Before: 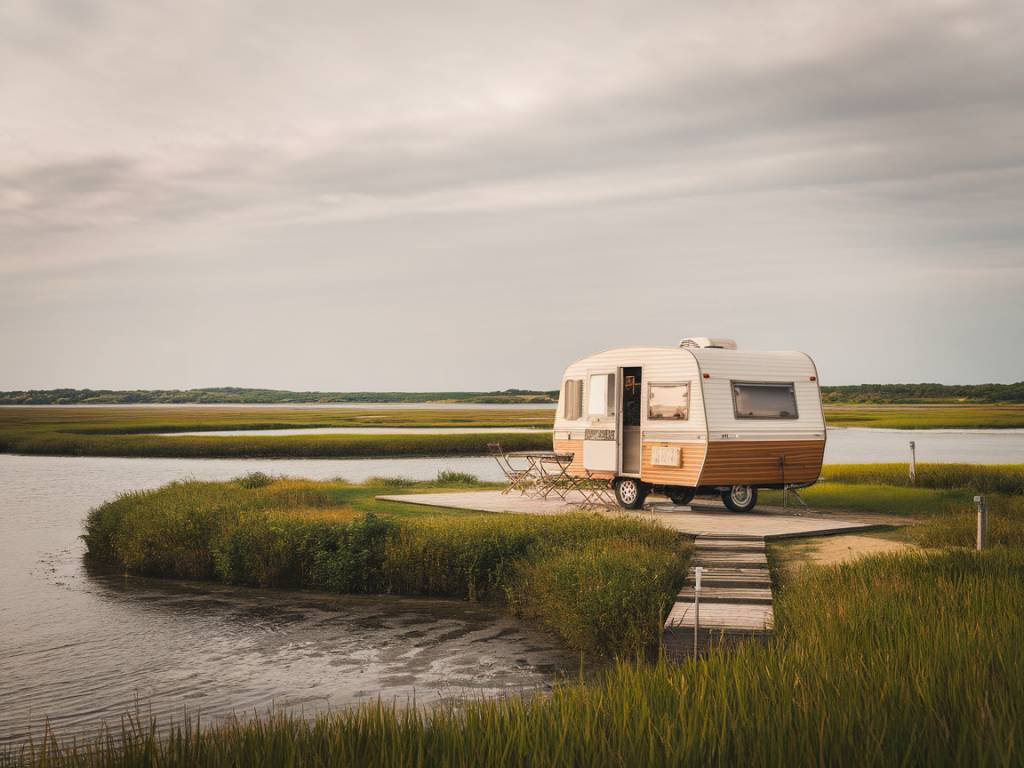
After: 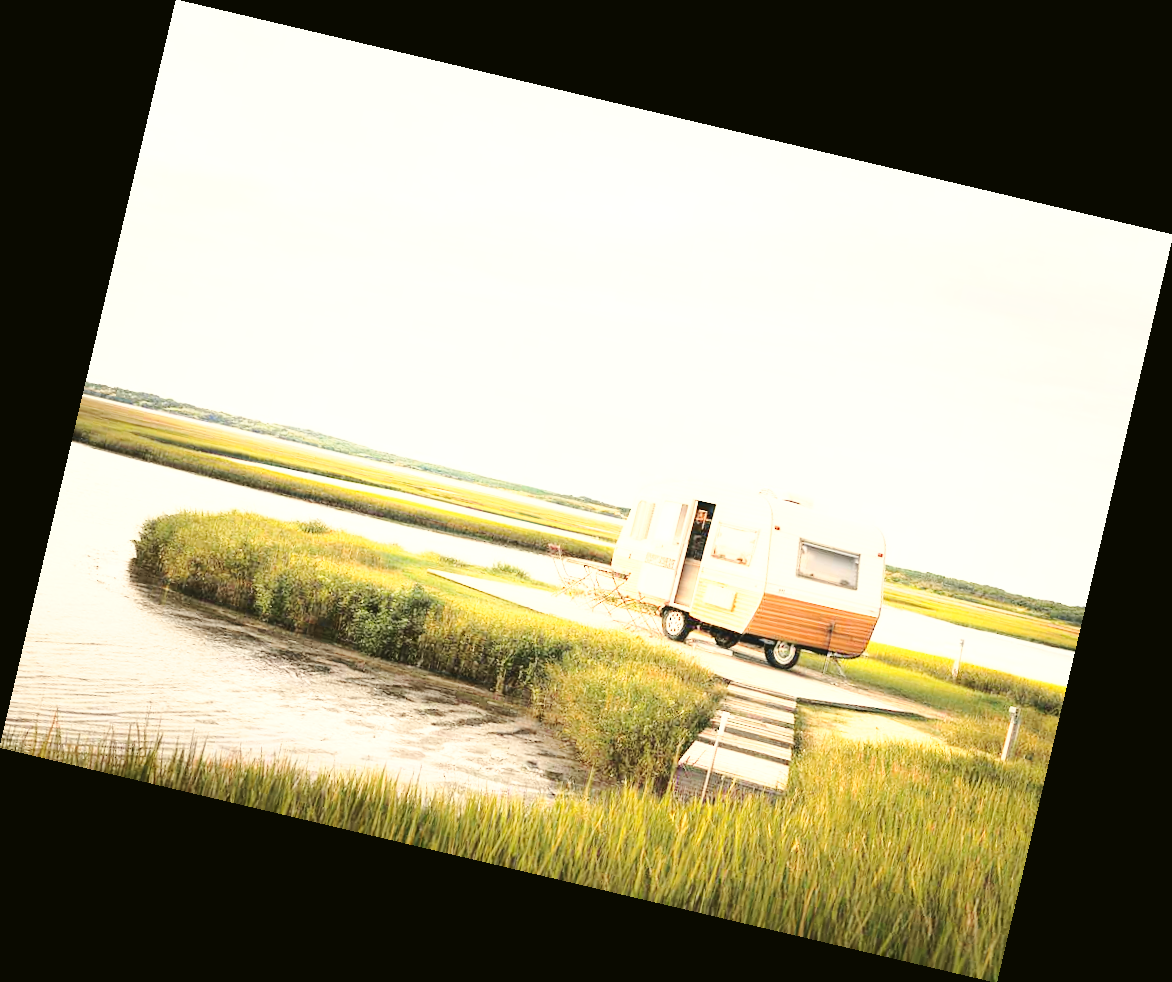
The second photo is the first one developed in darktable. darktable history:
exposure: black level correction 0, exposure 1.3 EV, compensate exposure bias true, compensate highlight preservation false
rotate and perspective: rotation 13.27°, automatic cropping off
base curve: curves: ch0 [(0, 0) (0.028, 0.03) (0.121, 0.232) (0.46, 0.748) (0.859, 0.968) (1, 1)], preserve colors none
tone curve: curves: ch0 [(0, 0.023) (0.087, 0.065) (0.184, 0.168) (0.45, 0.54) (0.57, 0.683) (0.722, 0.825) (0.877, 0.948) (1, 1)]; ch1 [(0, 0) (0.388, 0.369) (0.447, 0.447) (0.505, 0.5) (0.534, 0.528) (0.573, 0.583) (0.663, 0.68) (1, 1)]; ch2 [(0, 0) (0.314, 0.223) (0.427, 0.405) (0.492, 0.505) (0.531, 0.55) (0.589, 0.599) (1, 1)], color space Lab, independent channels, preserve colors none
